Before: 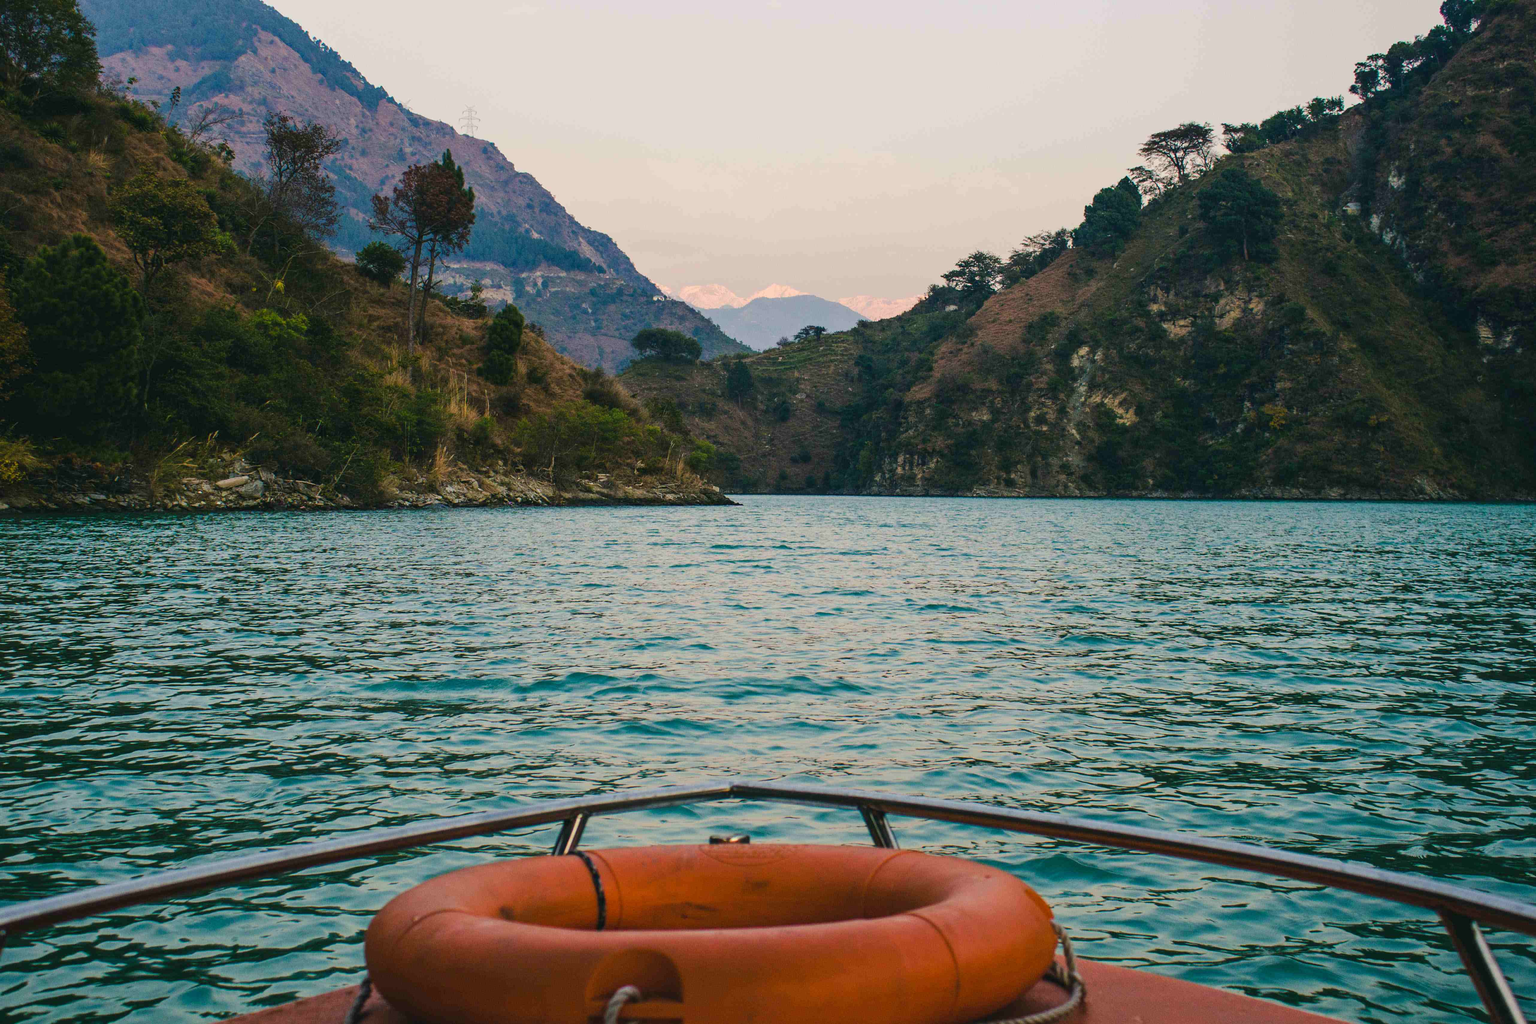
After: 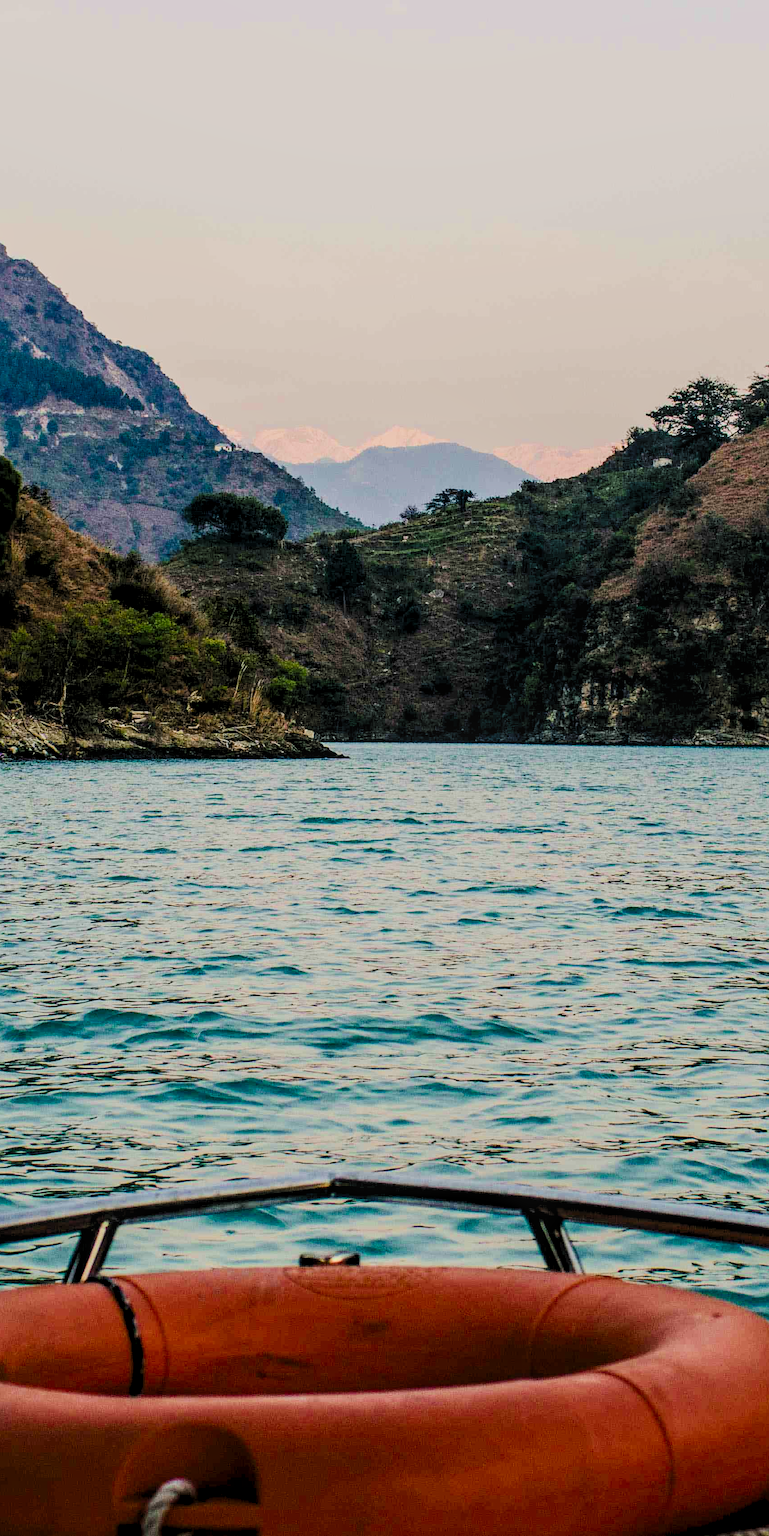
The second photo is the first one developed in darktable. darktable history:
sharpen: radius 1.841, amount 0.398, threshold 1.624
levels: levels [0.062, 0.494, 0.925]
crop: left 33.224%, right 33.37%
exposure: black level correction 0.001, exposure 0.499 EV, compensate highlight preservation false
contrast brightness saturation: contrast 0.318, brightness -0.083, saturation 0.174
filmic rgb: black relative exposure -4.49 EV, white relative exposure 6.58 EV, hardness 1.88, contrast 0.515, color science v5 (2021), contrast in shadows safe, contrast in highlights safe
local contrast: on, module defaults
